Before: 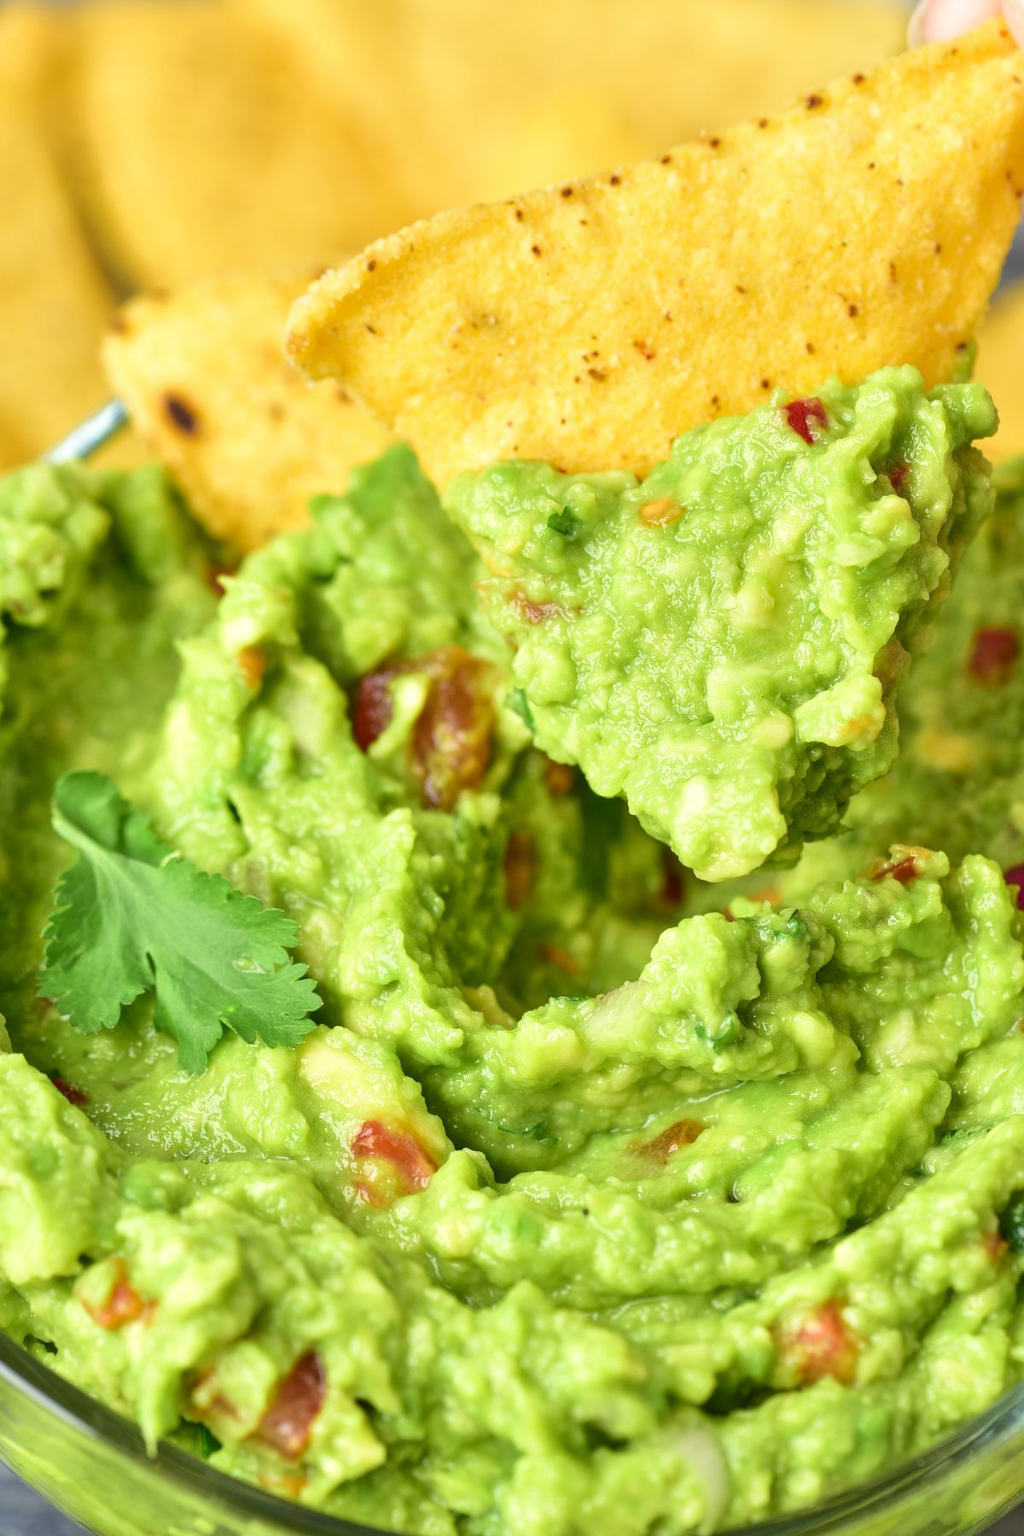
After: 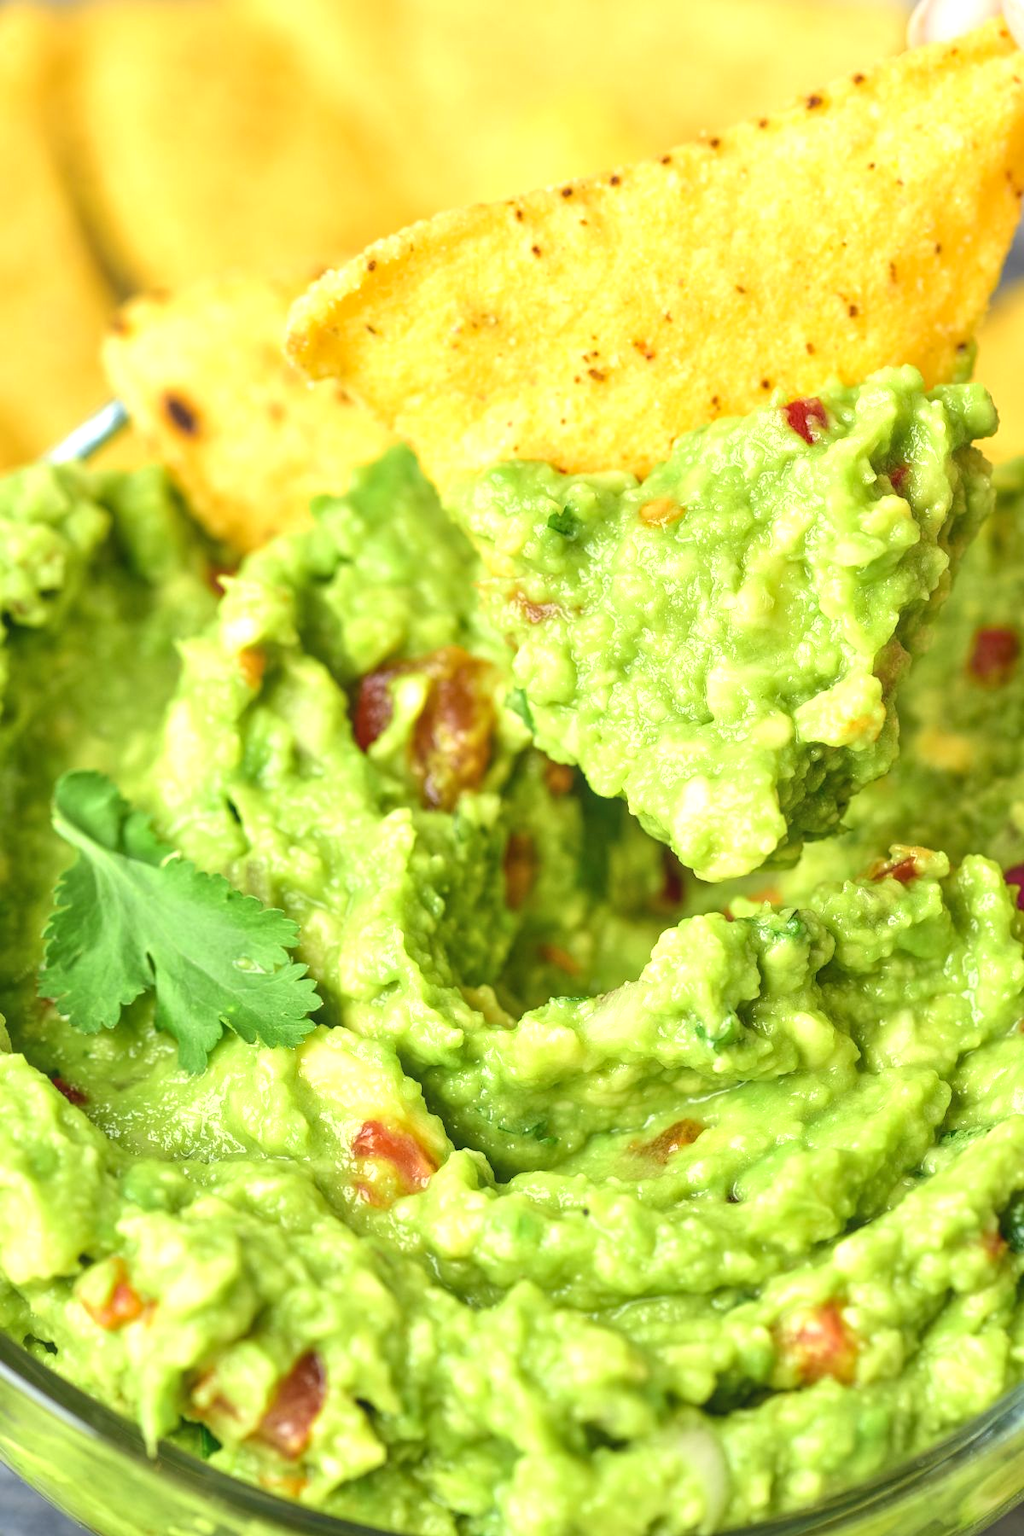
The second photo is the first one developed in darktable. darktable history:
local contrast: detail 109%
tone equalizer: -8 EV -0.38 EV, -7 EV -0.37 EV, -6 EV -0.361 EV, -5 EV -0.22 EV, -3 EV 0.232 EV, -2 EV 0.346 EV, -1 EV 0.363 EV, +0 EV 0.392 EV
